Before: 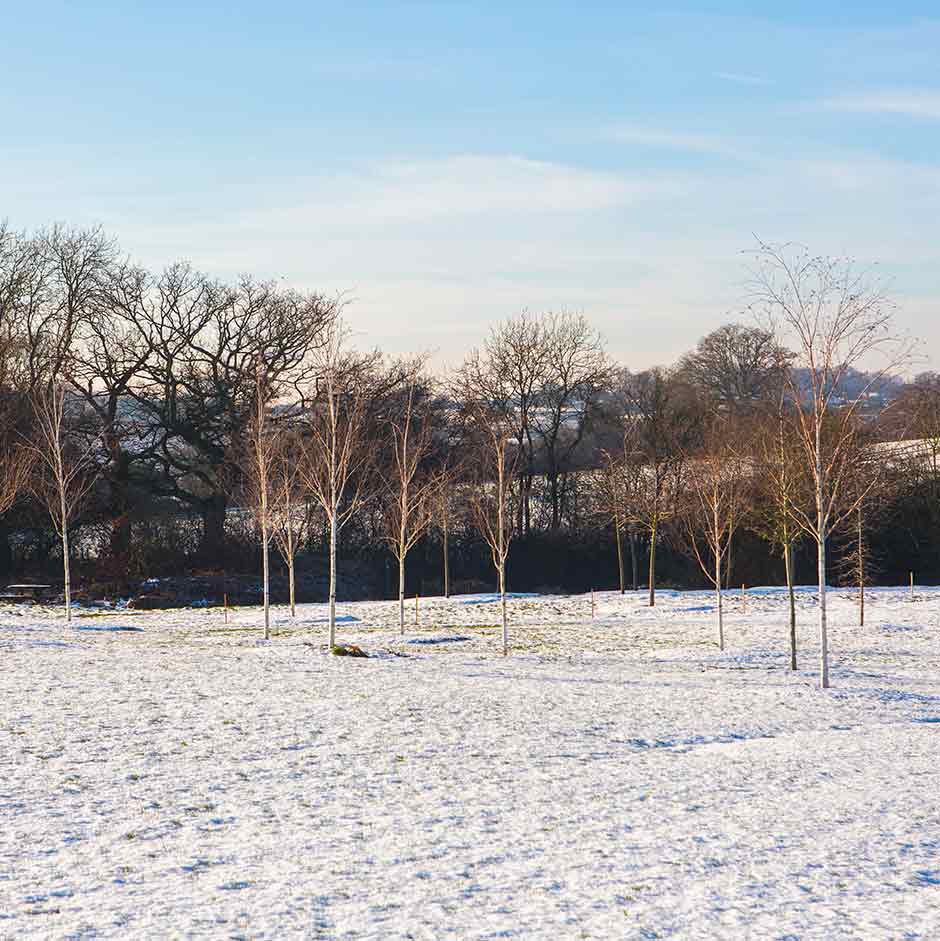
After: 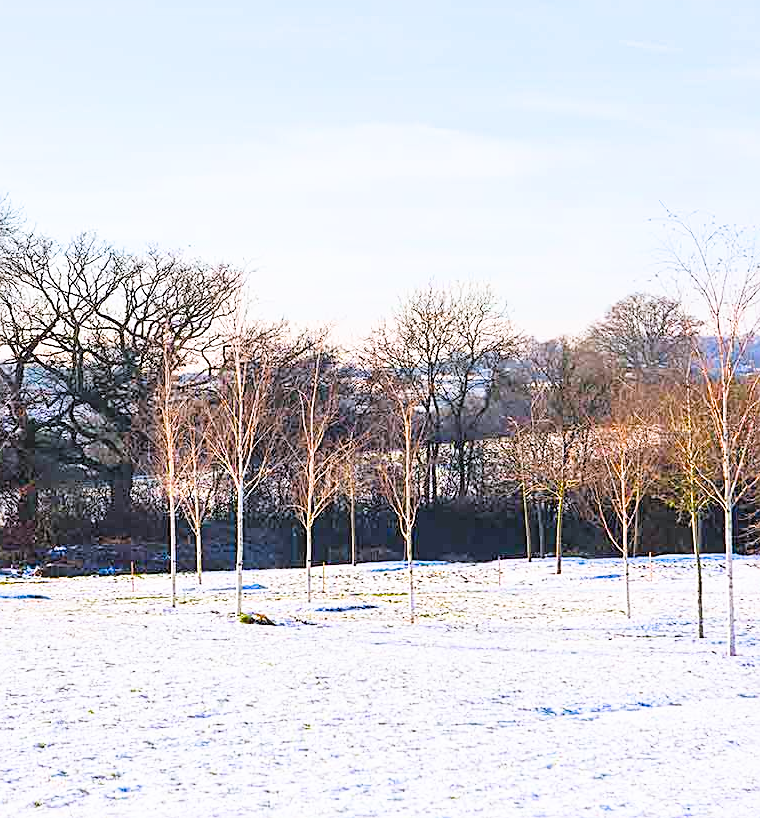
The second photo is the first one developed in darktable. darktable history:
exposure: black level correction 0, exposure 1.45 EV, compensate exposure bias true, compensate highlight preservation false
white balance: red 0.984, blue 1.059
filmic rgb: black relative exposure -7.75 EV, white relative exposure 4.4 EV, threshold 3 EV, target black luminance 0%, hardness 3.76, latitude 50.51%, contrast 1.074, highlights saturation mix 10%, shadows ↔ highlights balance -0.22%, color science v4 (2020), enable highlight reconstruction true
sharpen: on, module defaults
crop: left 9.929%, top 3.475%, right 9.188%, bottom 9.529%
